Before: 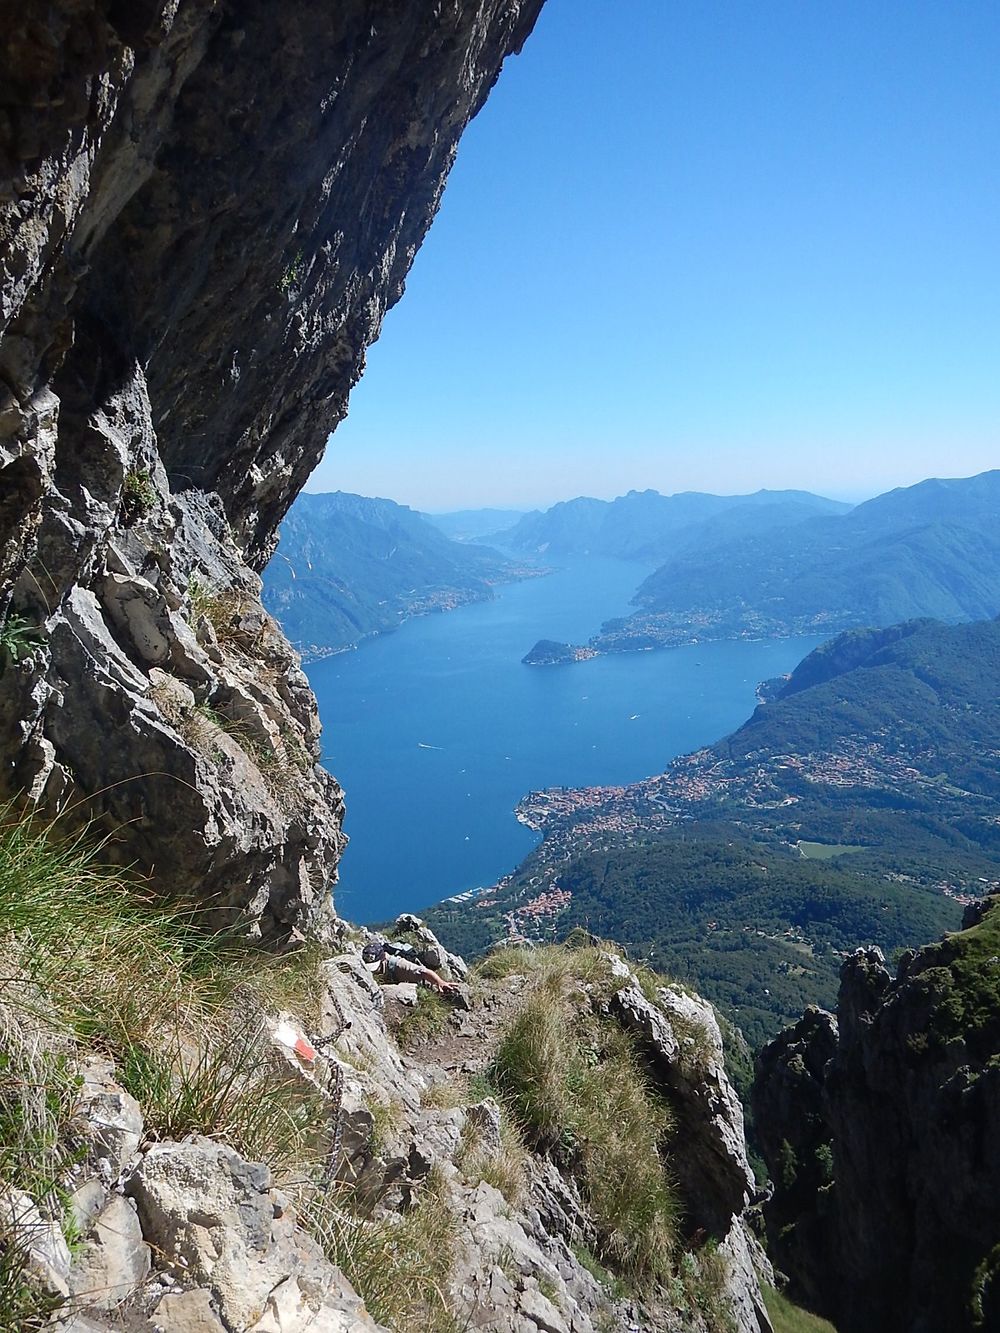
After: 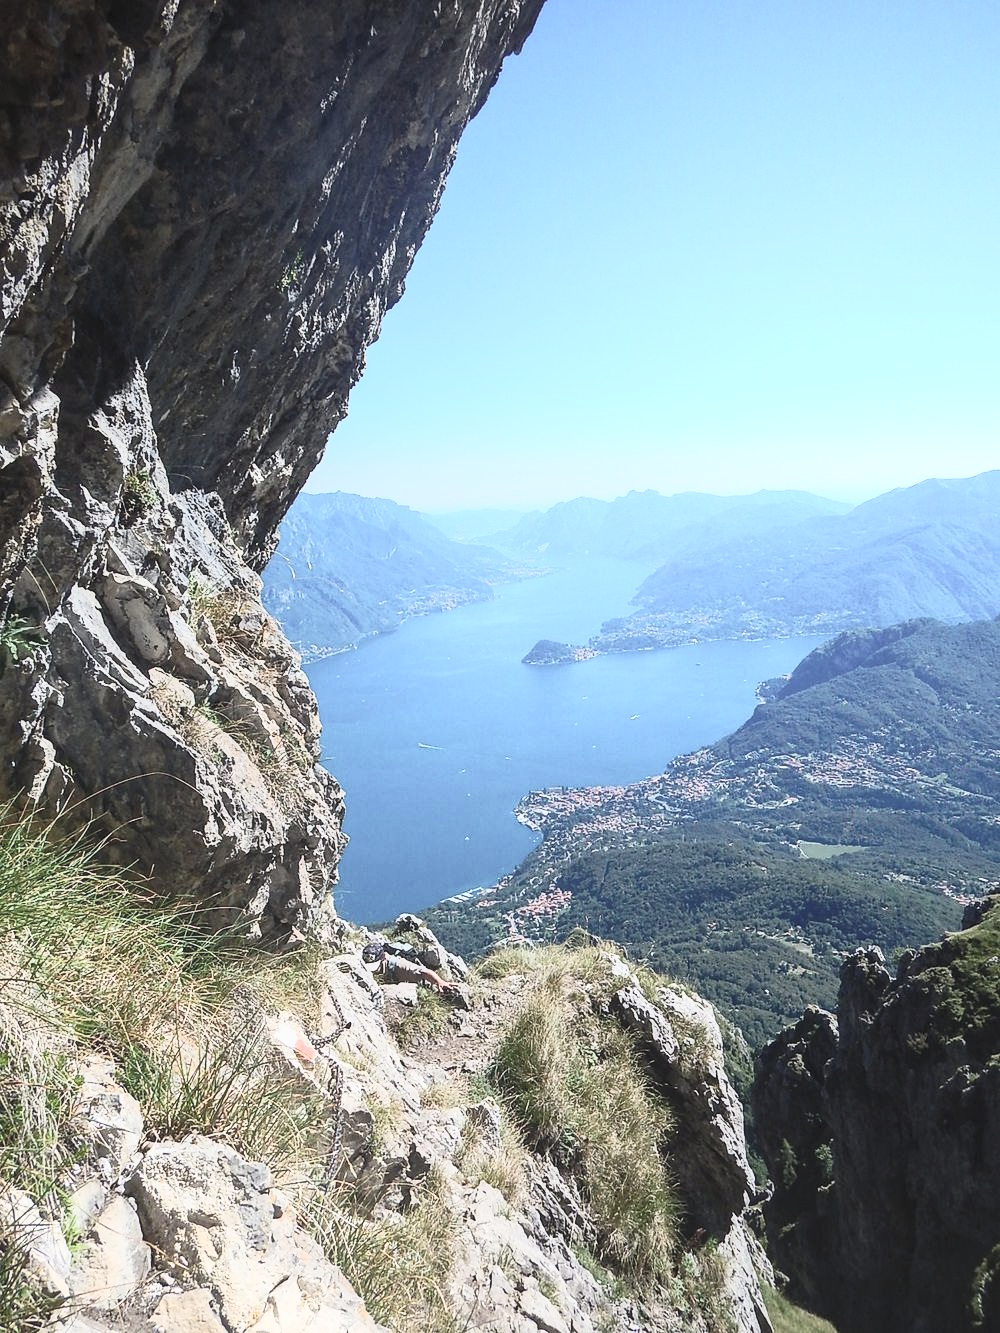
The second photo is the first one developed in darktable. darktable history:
local contrast: detail 110%
contrast brightness saturation: contrast 0.425, brightness 0.564, saturation -0.191
